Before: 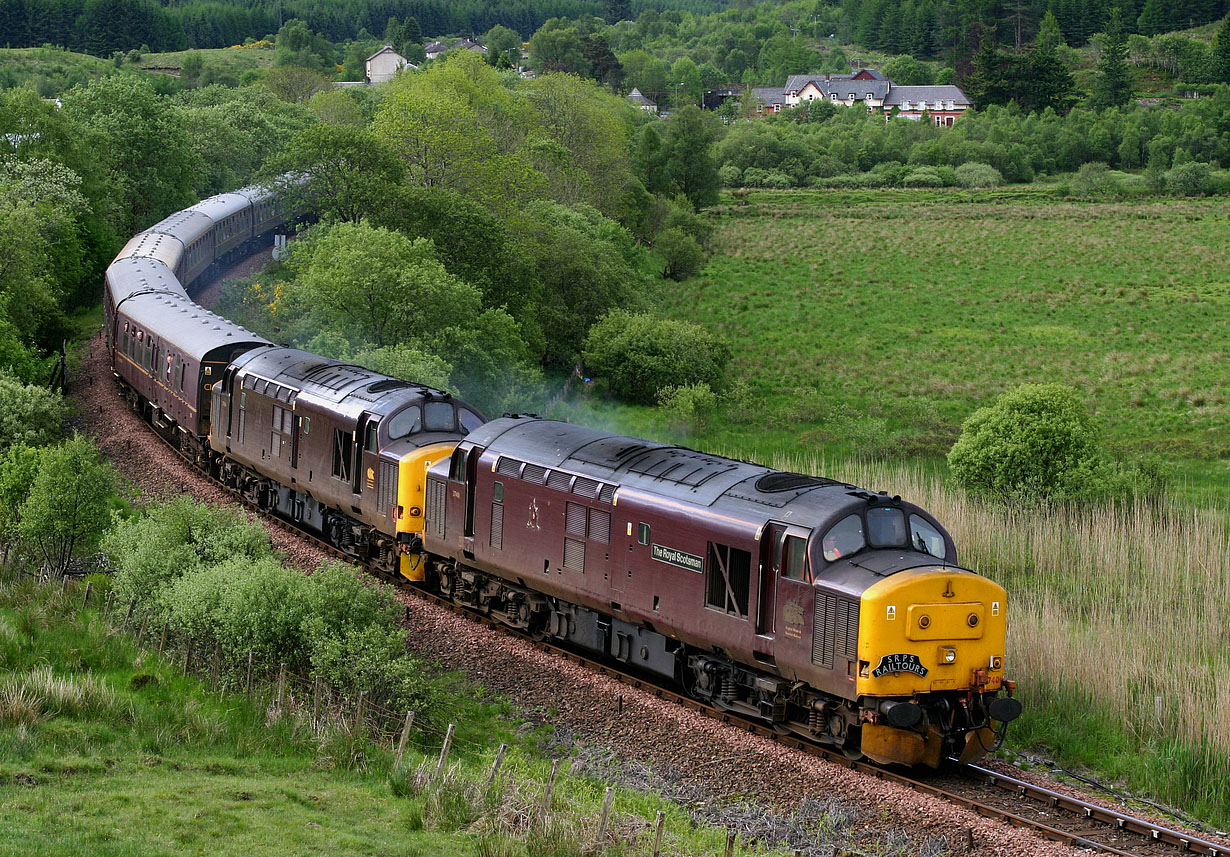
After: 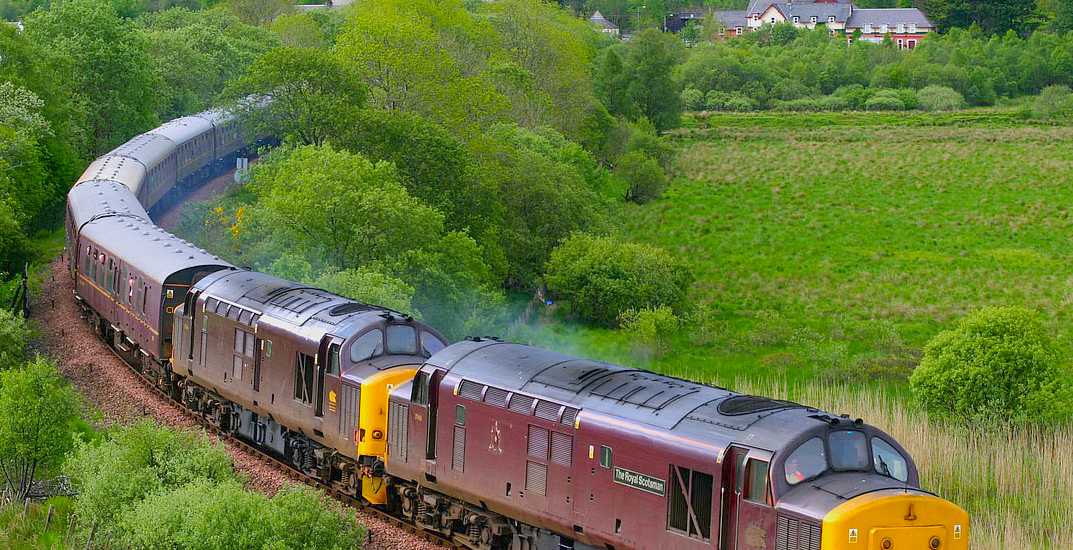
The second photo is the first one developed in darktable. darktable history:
exposure: exposure 0.165 EV, compensate highlight preservation false
tone equalizer: on, module defaults
color balance rgb: perceptual saturation grading › global saturation 30.39%, perceptual brilliance grading › global brilliance 11.853%, contrast -29.887%
crop: left 3.119%, top 9.003%, right 9.613%, bottom 26.744%
